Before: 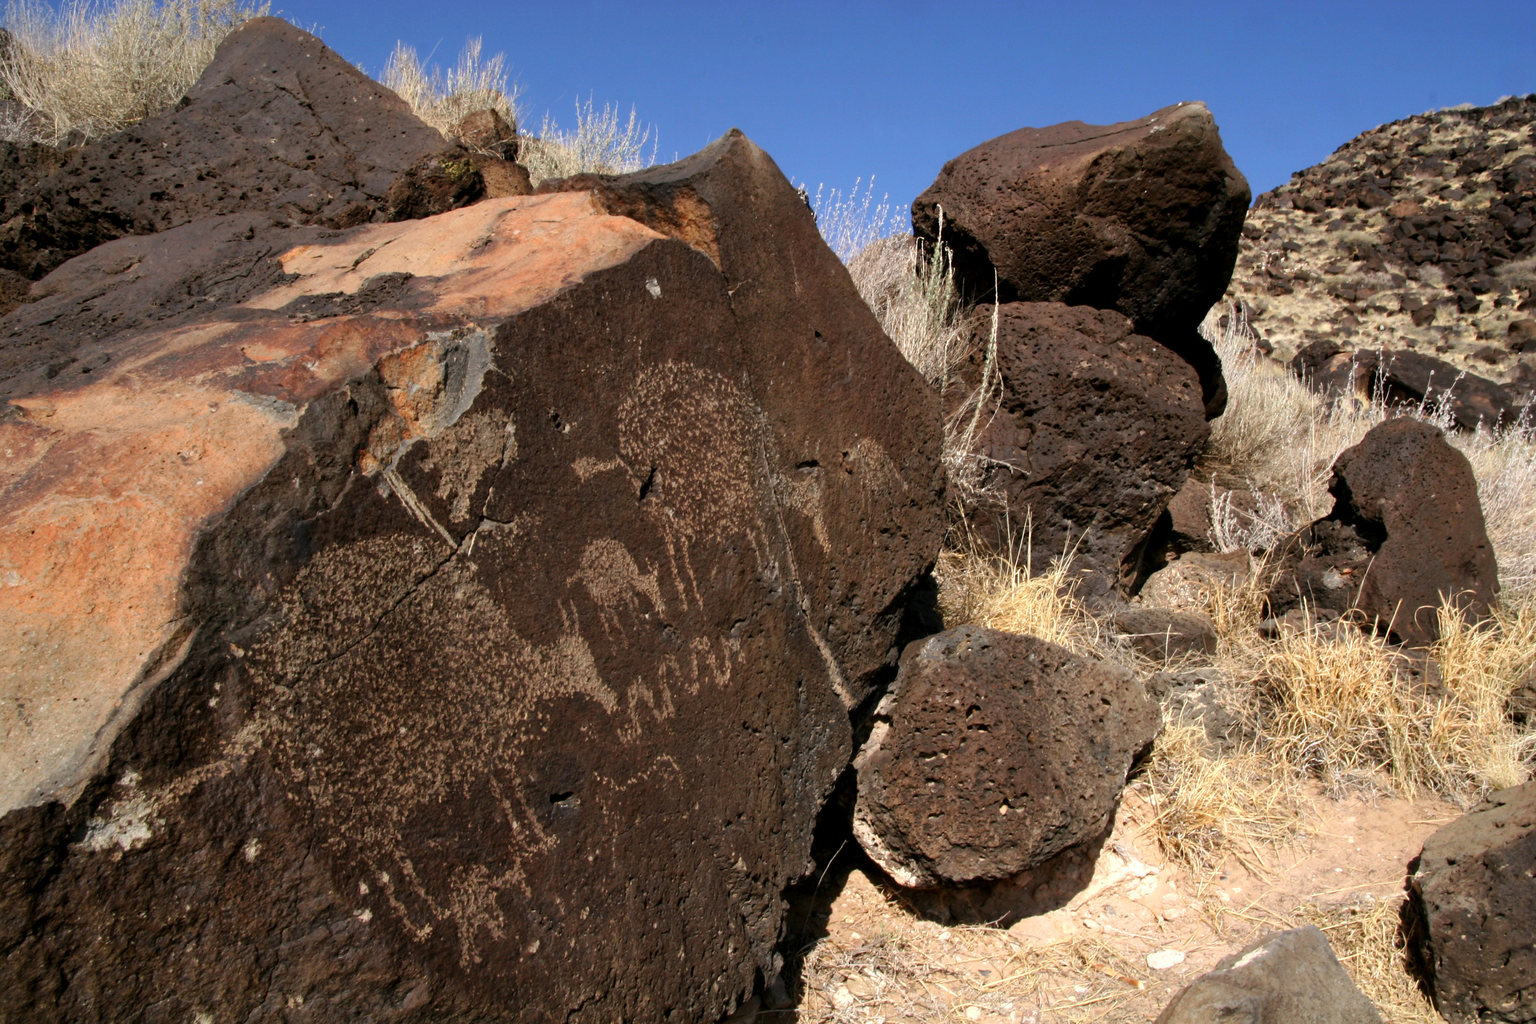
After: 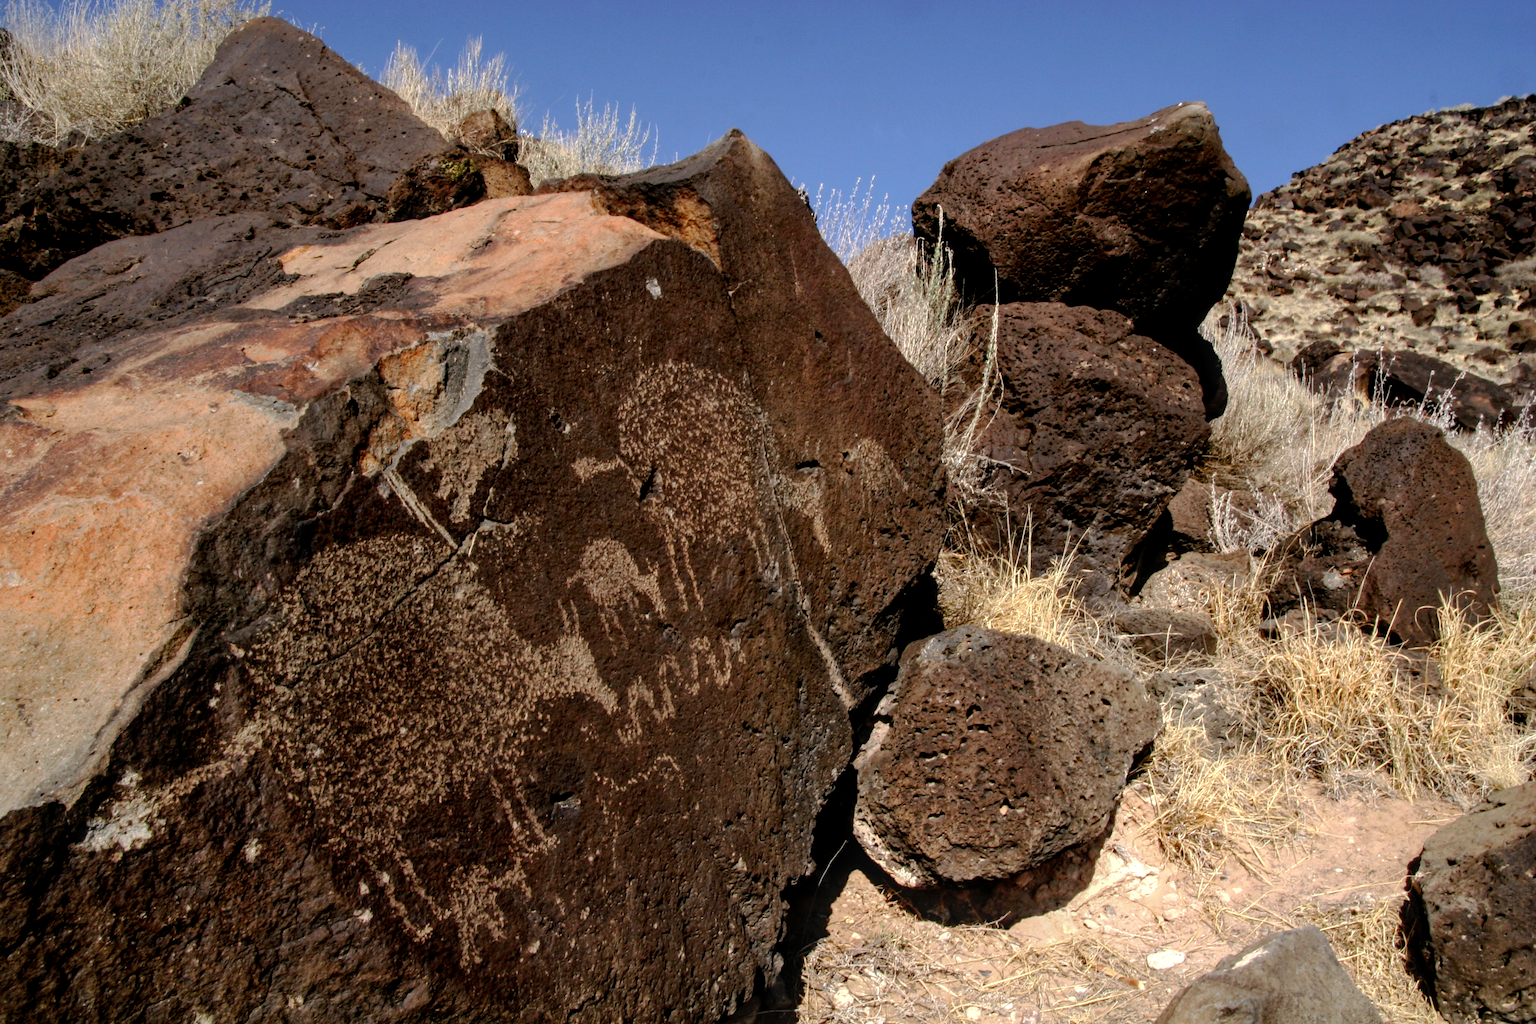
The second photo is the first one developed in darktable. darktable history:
white balance: emerald 1
local contrast: on, module defaults
tone curve: curves: ch0 [(0, 0) (0.003, 0.001) (0.011, 0.002) (0.025, 0.007) (0.044, 0.015) (0.069, 0.022) (0.1, 0.03) (0.136, 0.056) (0.177, 0.115) (0.224, 0.177) (0.277, 0.244) (0.335, 0.322) (0.399, 0.398) (0.468, 0.471) (0.543, 0.545) (0.623, 0.614) (0.709, 0.685) (0.801, 0.765) (0.898, 0.867) (1, 1)], preserve colors none
